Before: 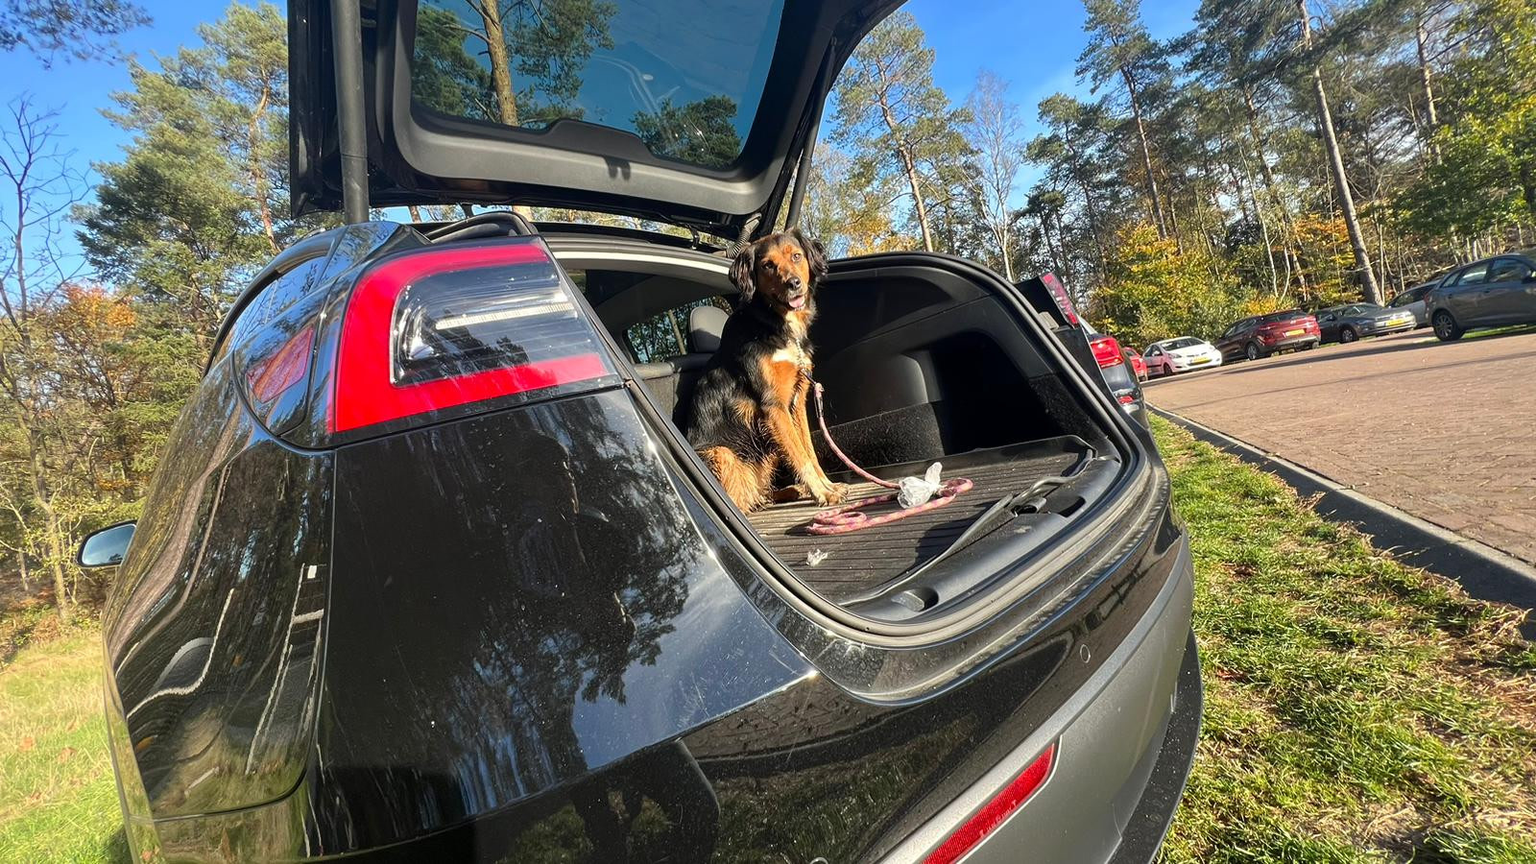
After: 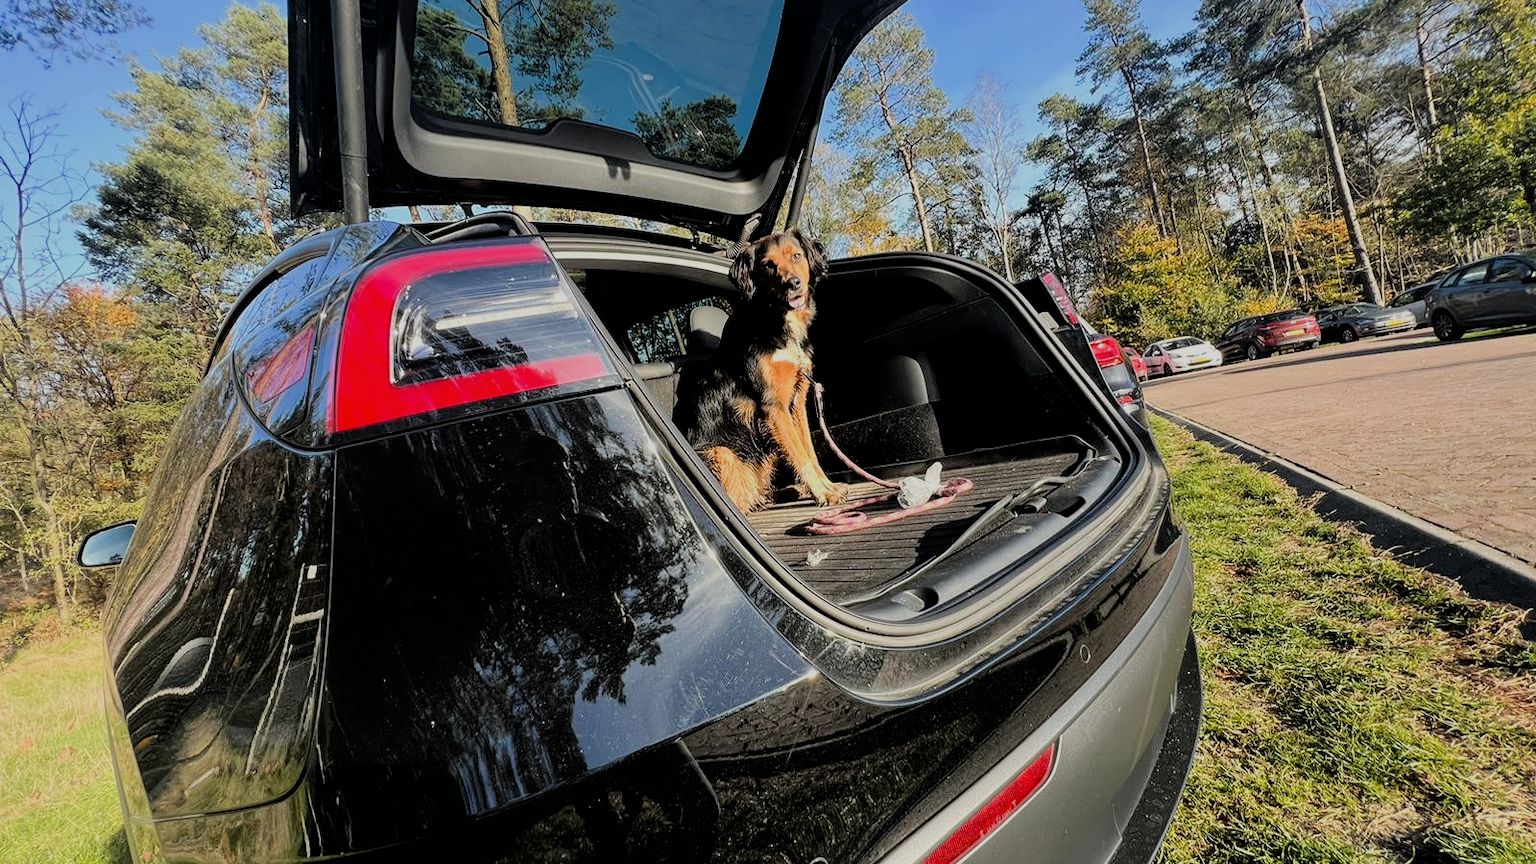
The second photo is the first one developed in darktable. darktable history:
color zones: curves: ch2 [(0, 0.5) (0.143, 0.5) (0.286, 0.489) (0.415, 0.421) (0.571, 0.5) (0.714, 0.5) (0.857, 0.5) (1, 0.5)]
filmic rgb: black relative exposure -4.14 EV, white relative exposure 5.1 EV, hardness 2.11, contrast 1.165
